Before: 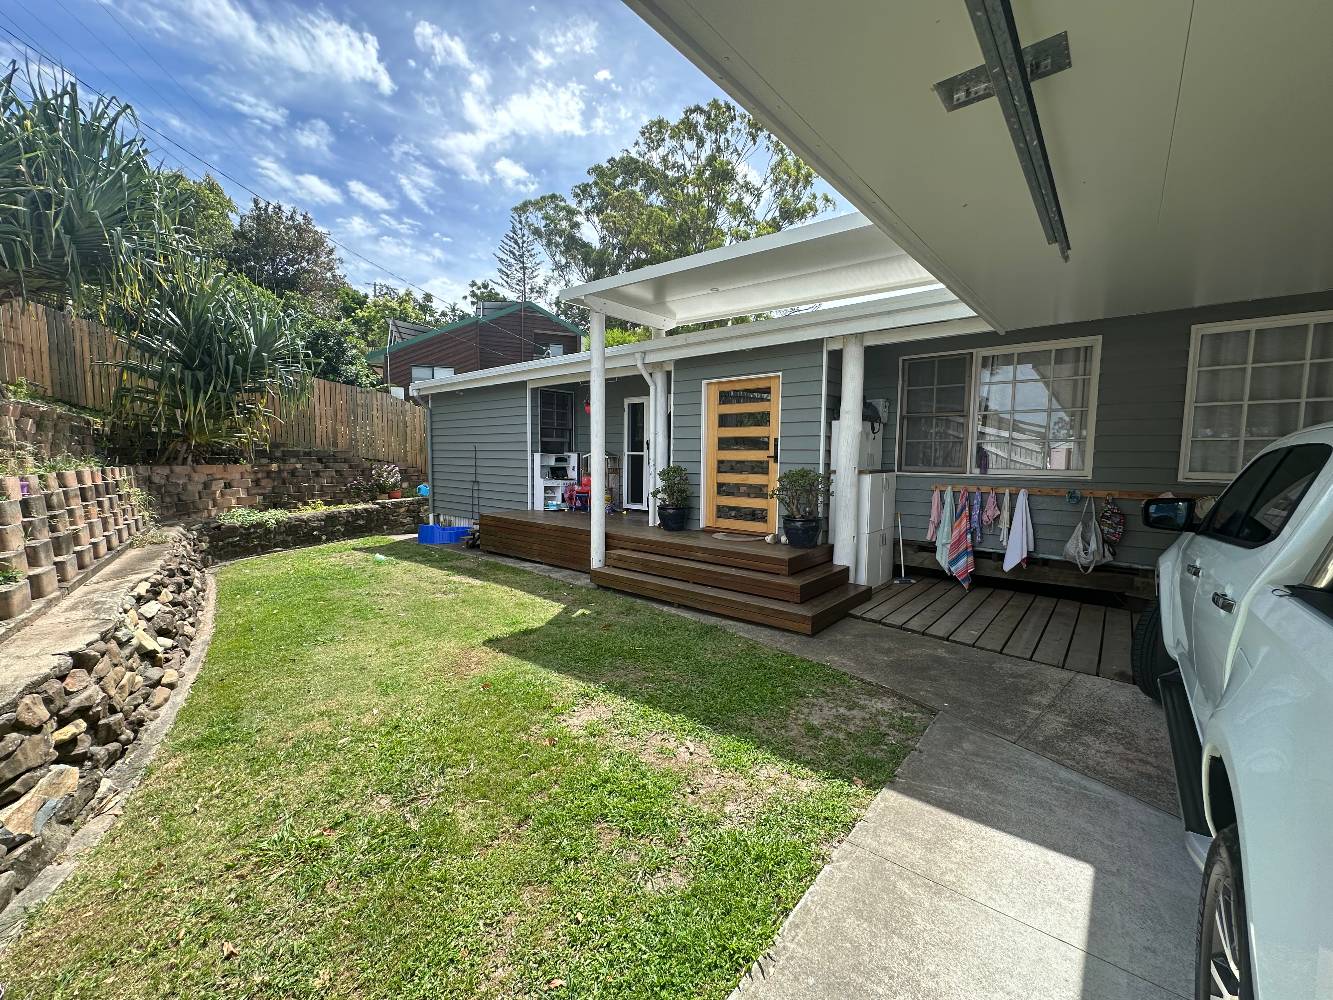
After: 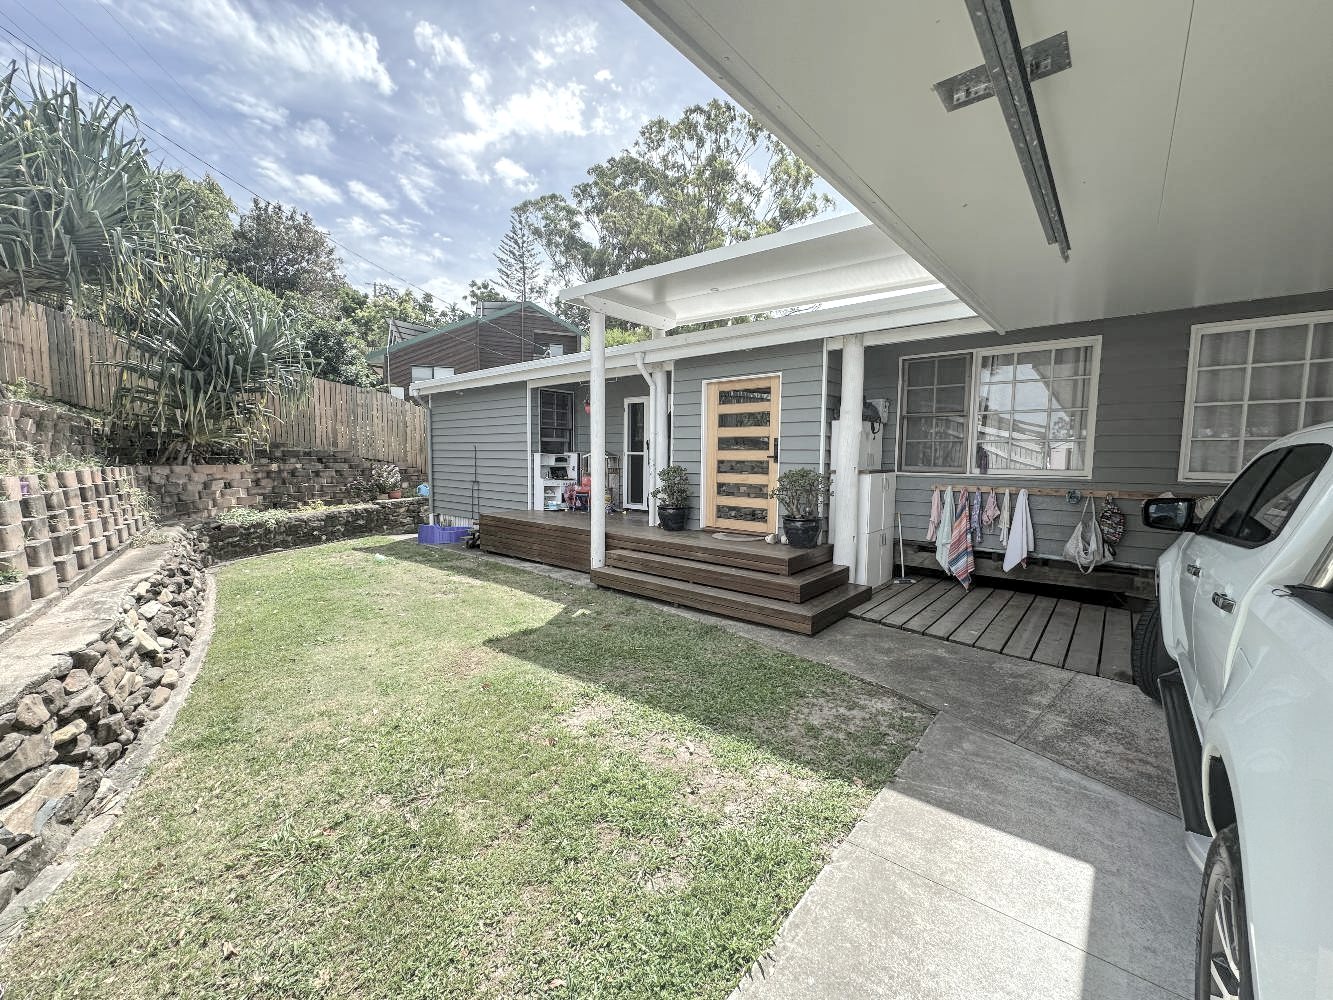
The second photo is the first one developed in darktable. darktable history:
contrast brightness saturation: brightness 0.18, saturation -0.5
base curve: curves: ch0 [(0, 0) (0.262, 0.32) (0.722, 0.705) (1, 1)]
local contrast: on, module defaults
